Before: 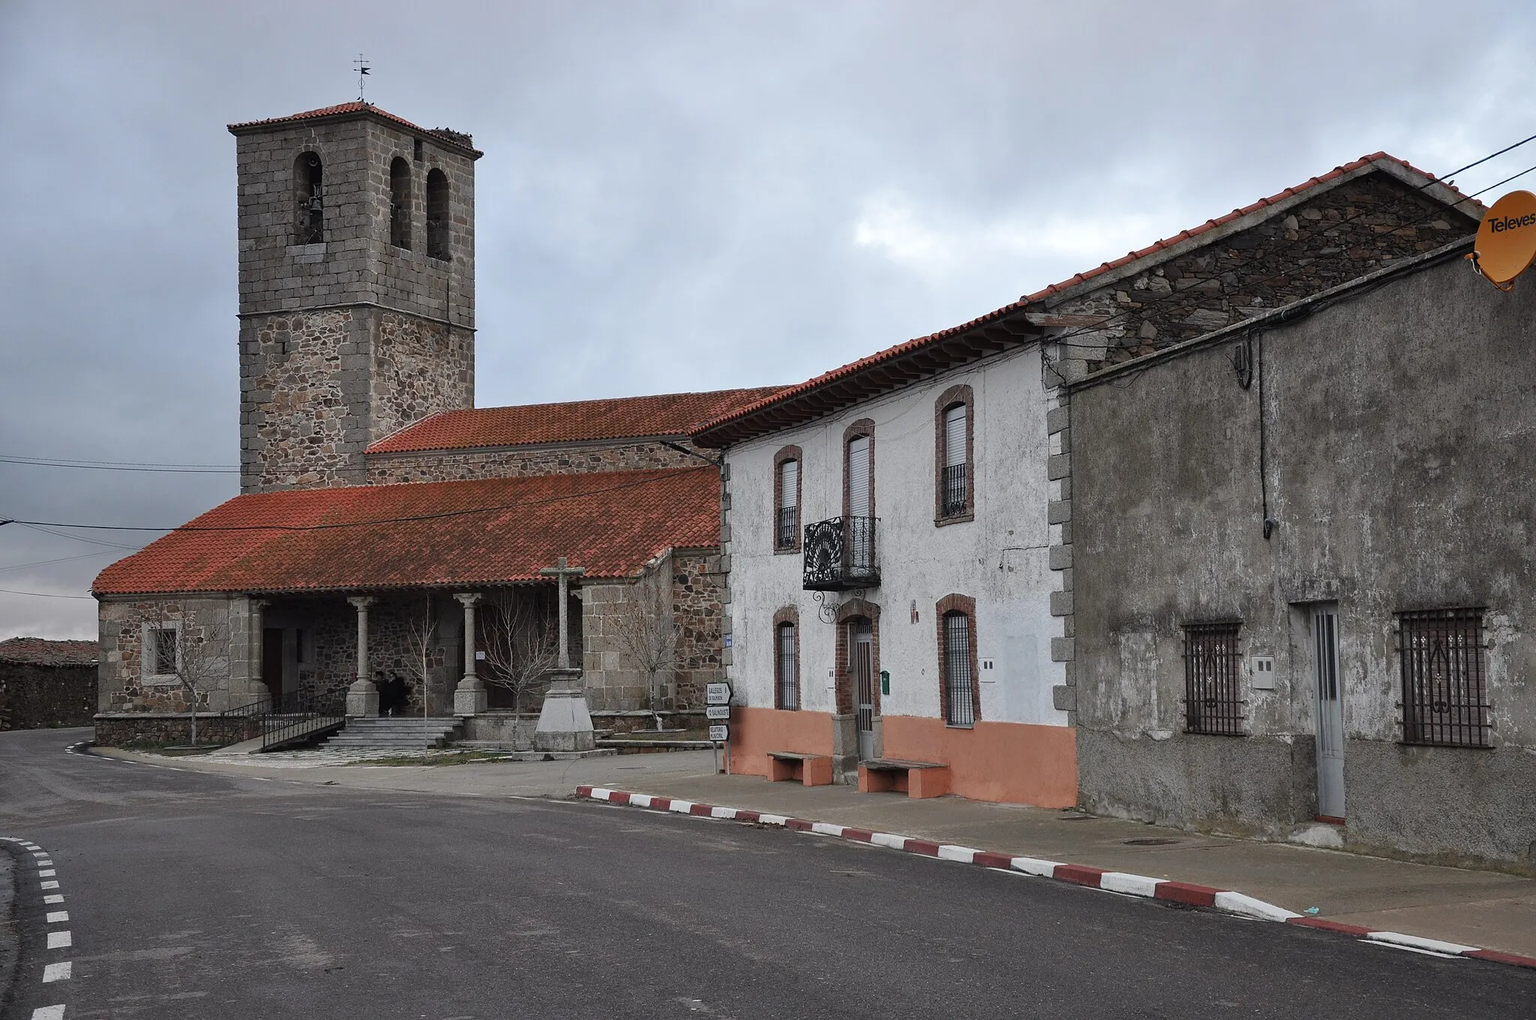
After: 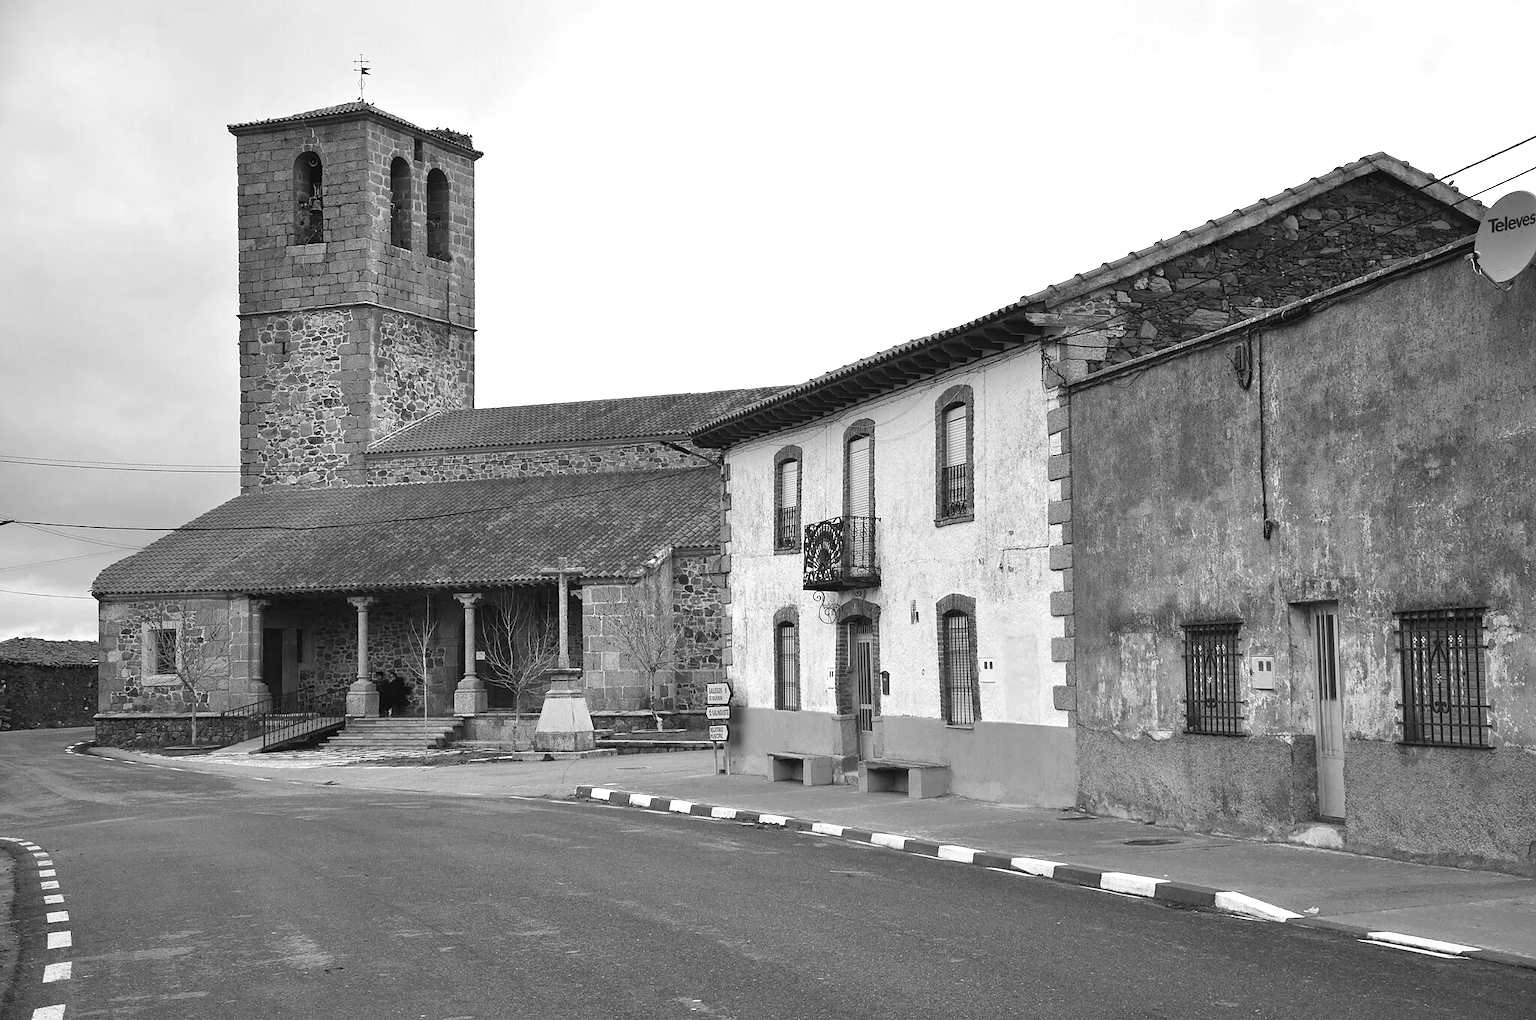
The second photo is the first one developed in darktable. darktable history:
exposure: exposure 1 EV, compensate highlight preservation false
monochrome: a -6.99, b 35.61, size 1.4
